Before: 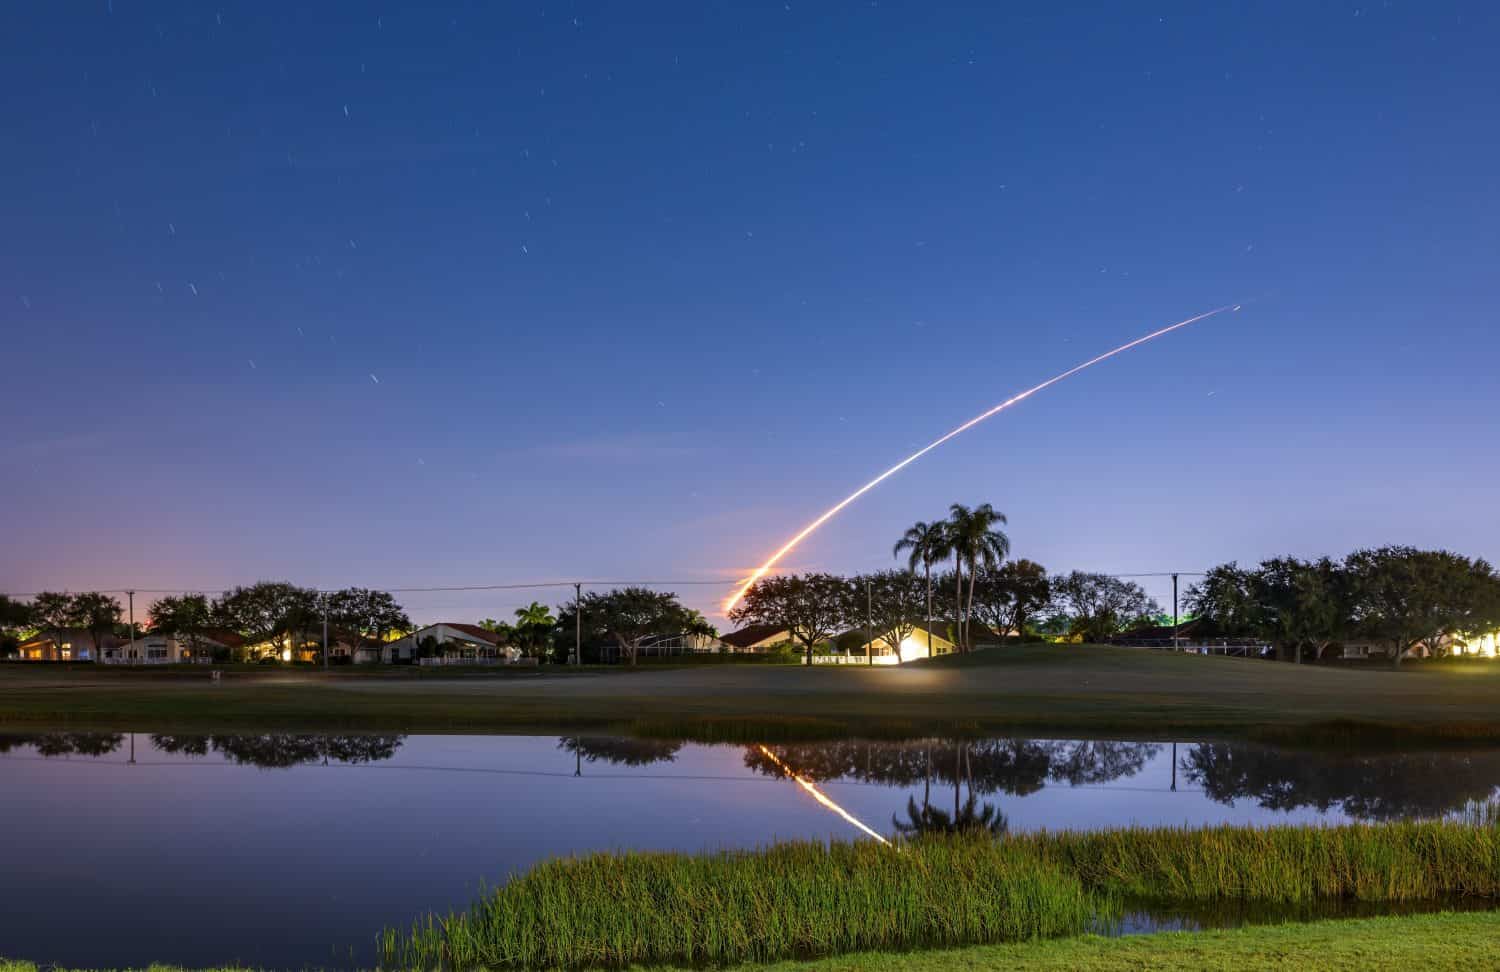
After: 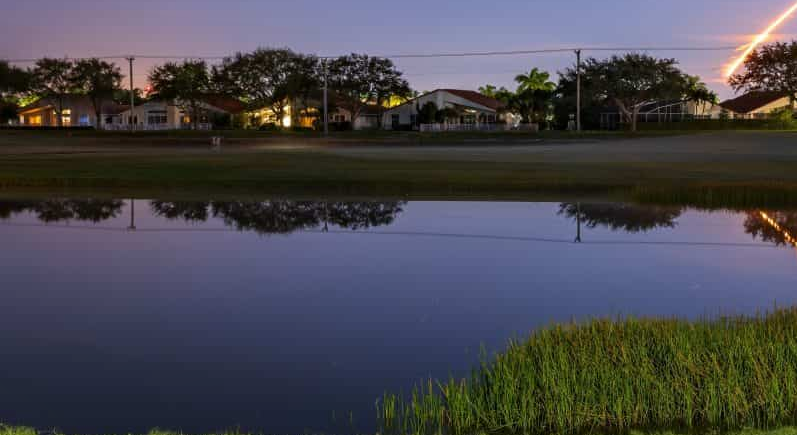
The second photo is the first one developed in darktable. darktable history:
shadows and highlights: shadows -24.35, highlights 49.18, soften with gaussian
crop and rotate: top 54.962%, right 46.806%, bottom 0.227%
